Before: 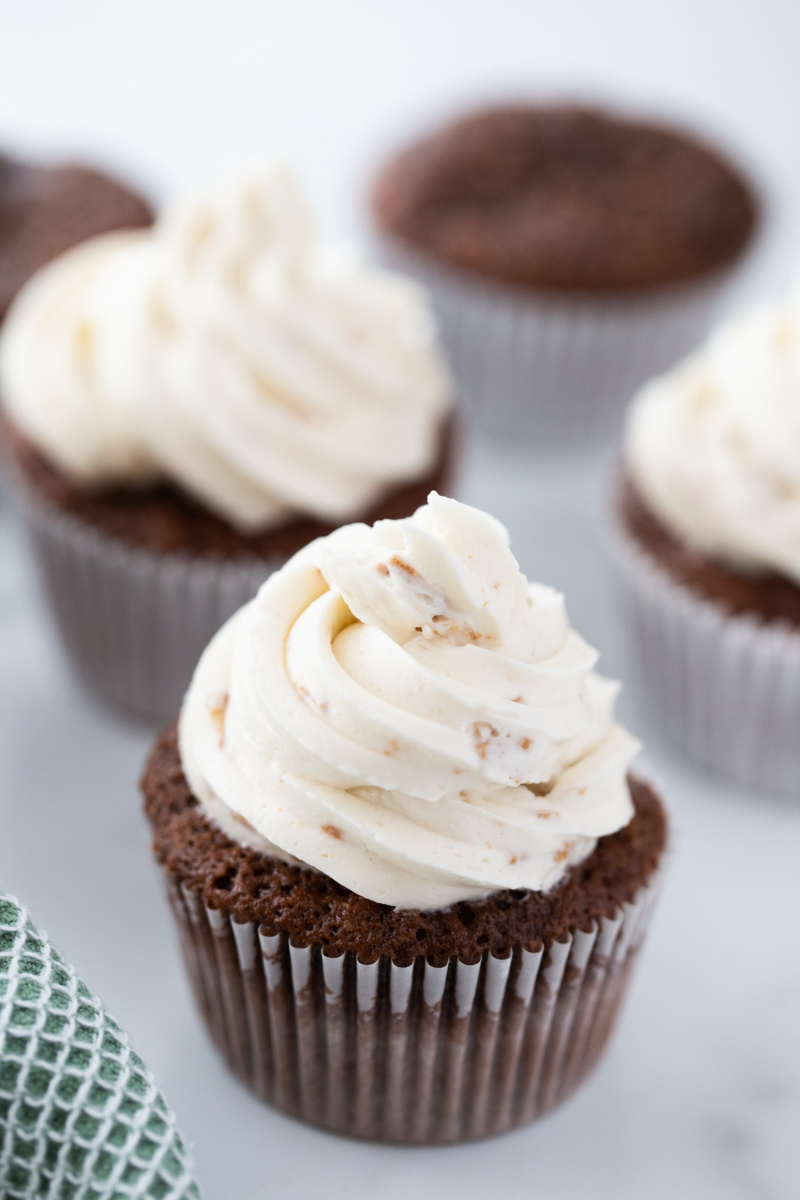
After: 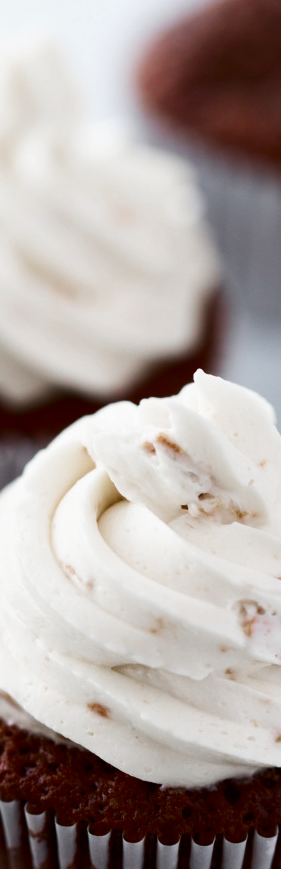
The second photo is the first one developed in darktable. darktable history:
contrast brightness saturation: contrast 0.13, brightness -0.24, saturation 0.14
crop and rotate: left 29.476%, top 10.214%, right 35.32%, bottom 17.333%
color zones: curves: ch1 [(0, 0.708) (0.088, 0.648) (0.245, 0.187) (0.429, 0.326) (0.571, 0.498) (0.714, 0.5) (0.857, 0.5) (1, 0.708)]
